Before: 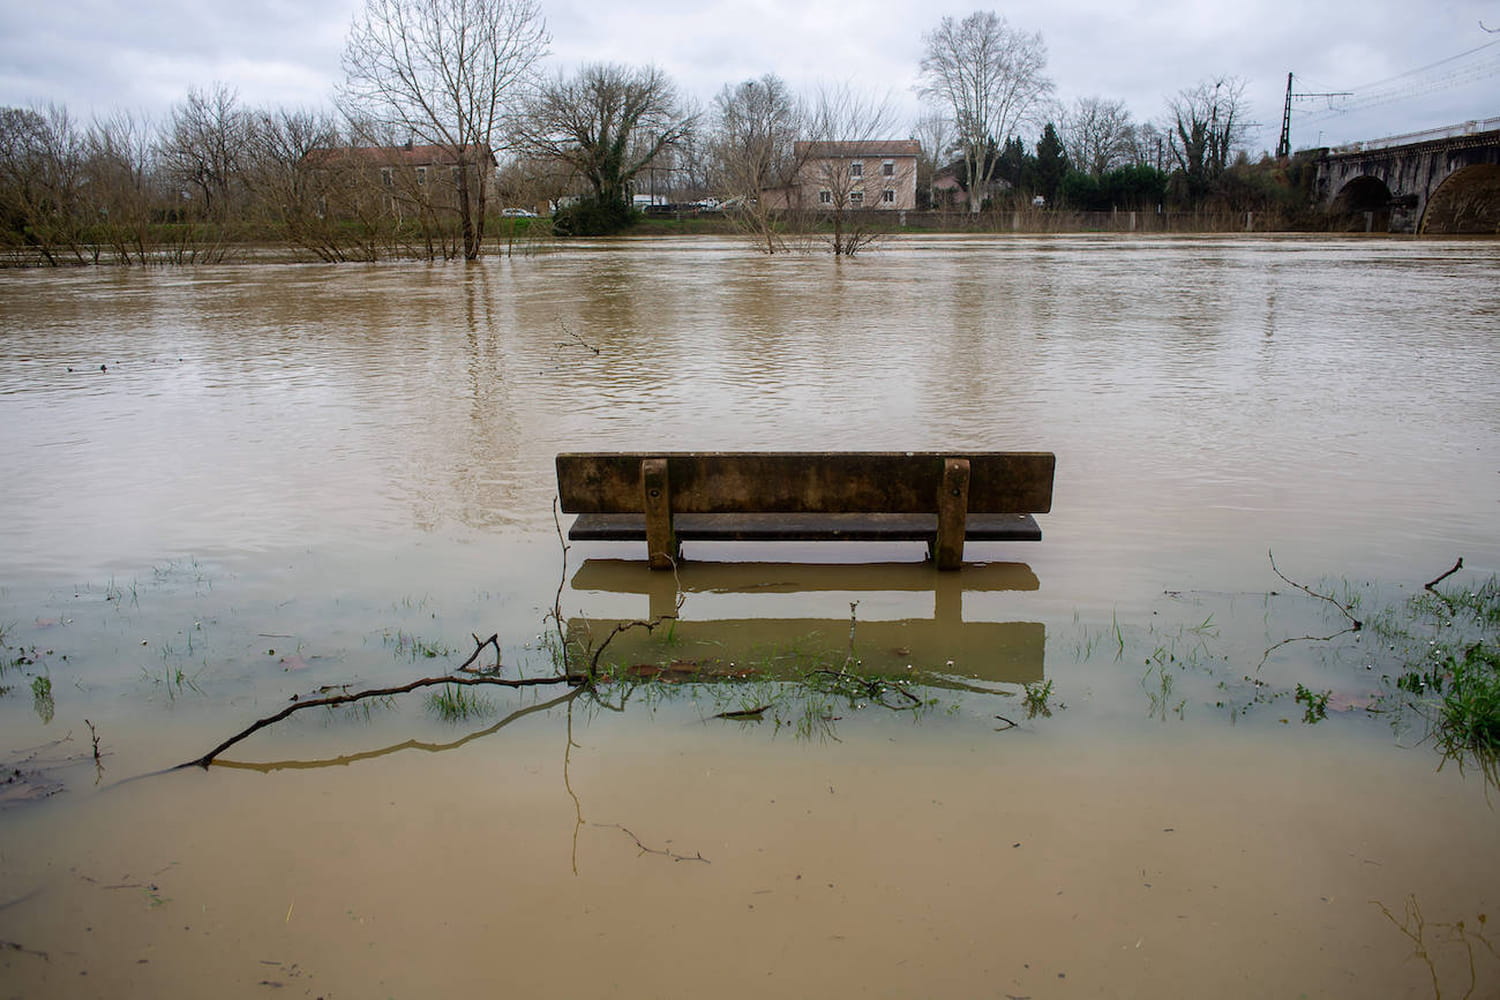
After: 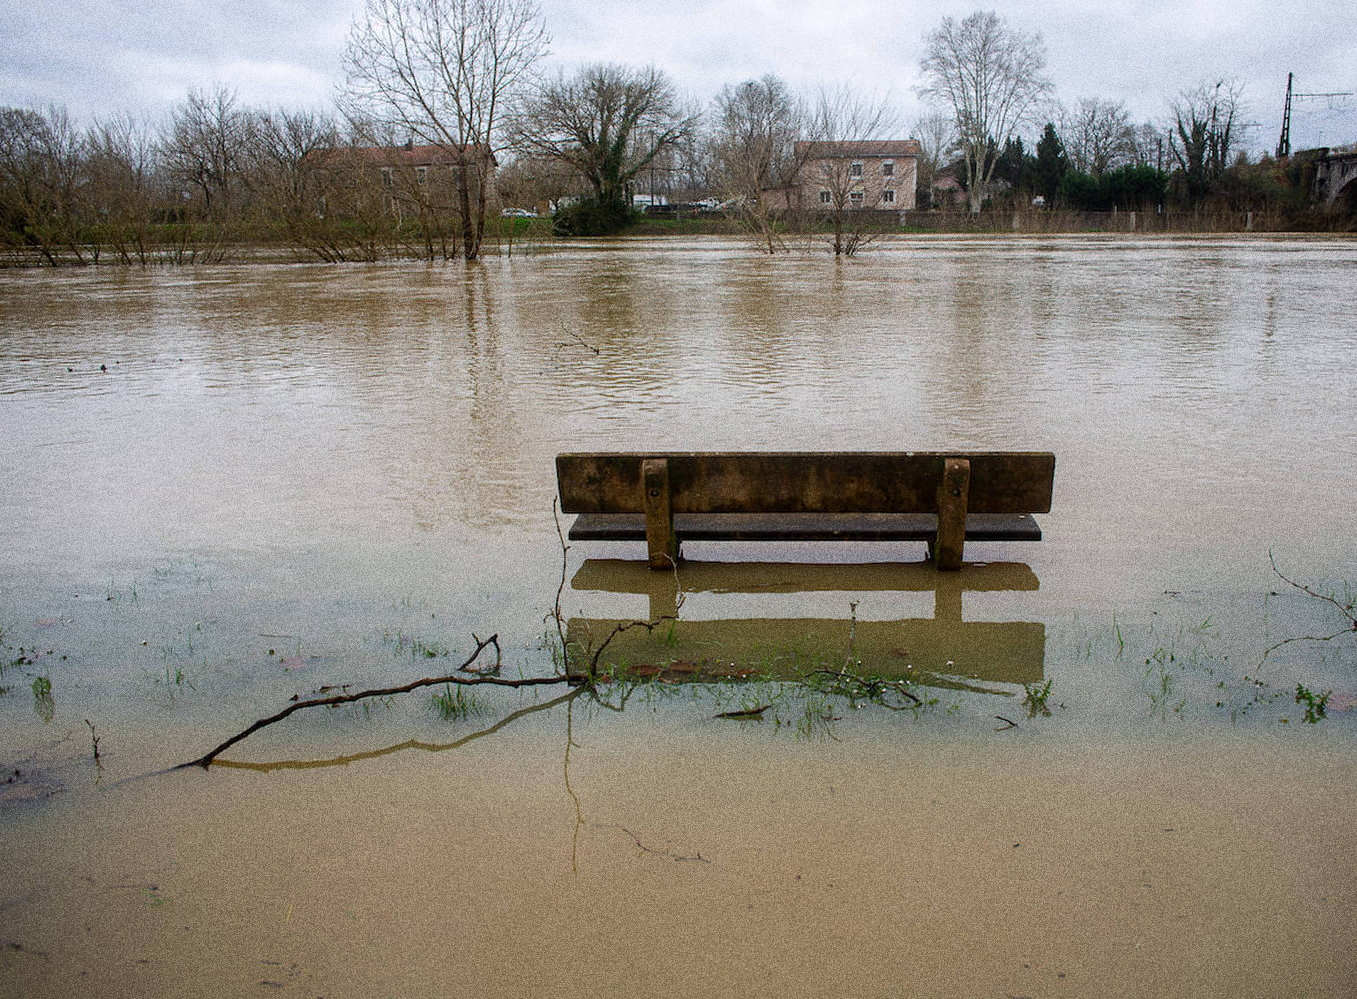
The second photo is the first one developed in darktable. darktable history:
grain: coarseness 10.62 ISO, strength 55.56%
crop: right 9.509%, bottom 0.031%
